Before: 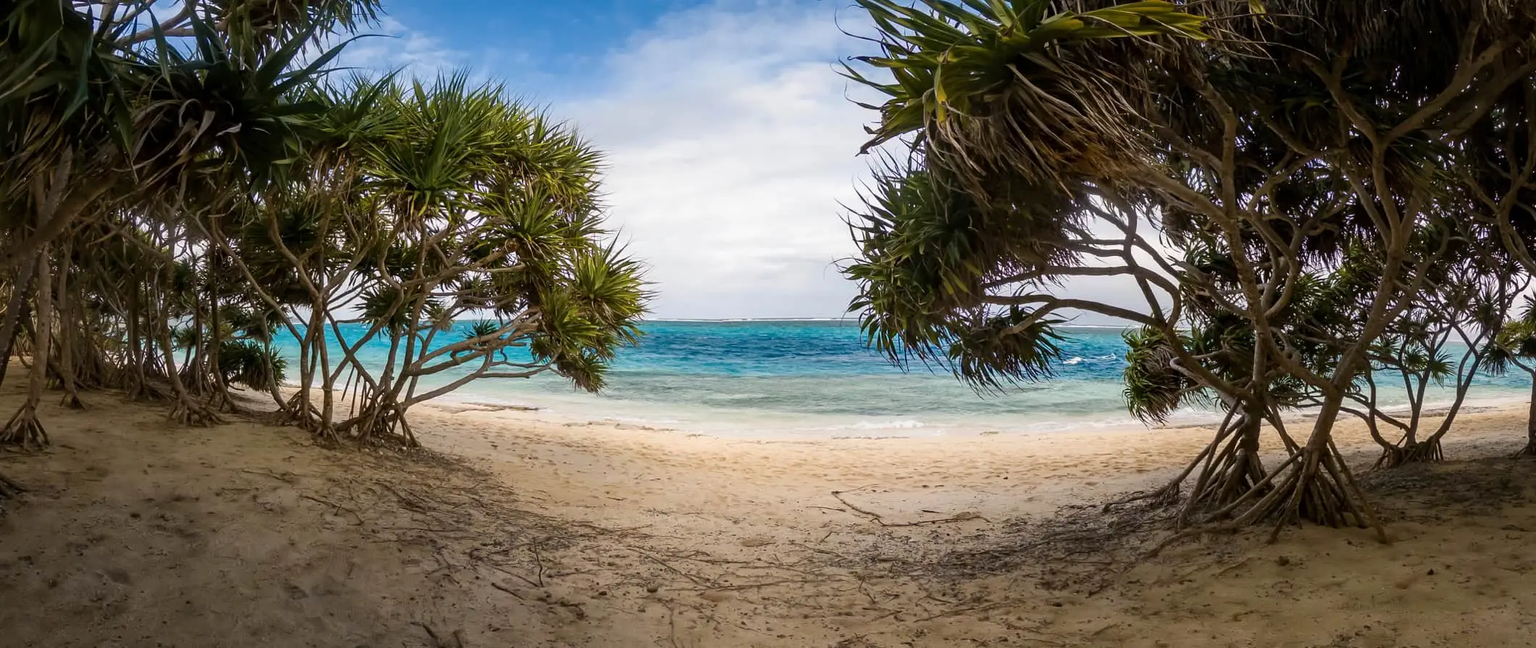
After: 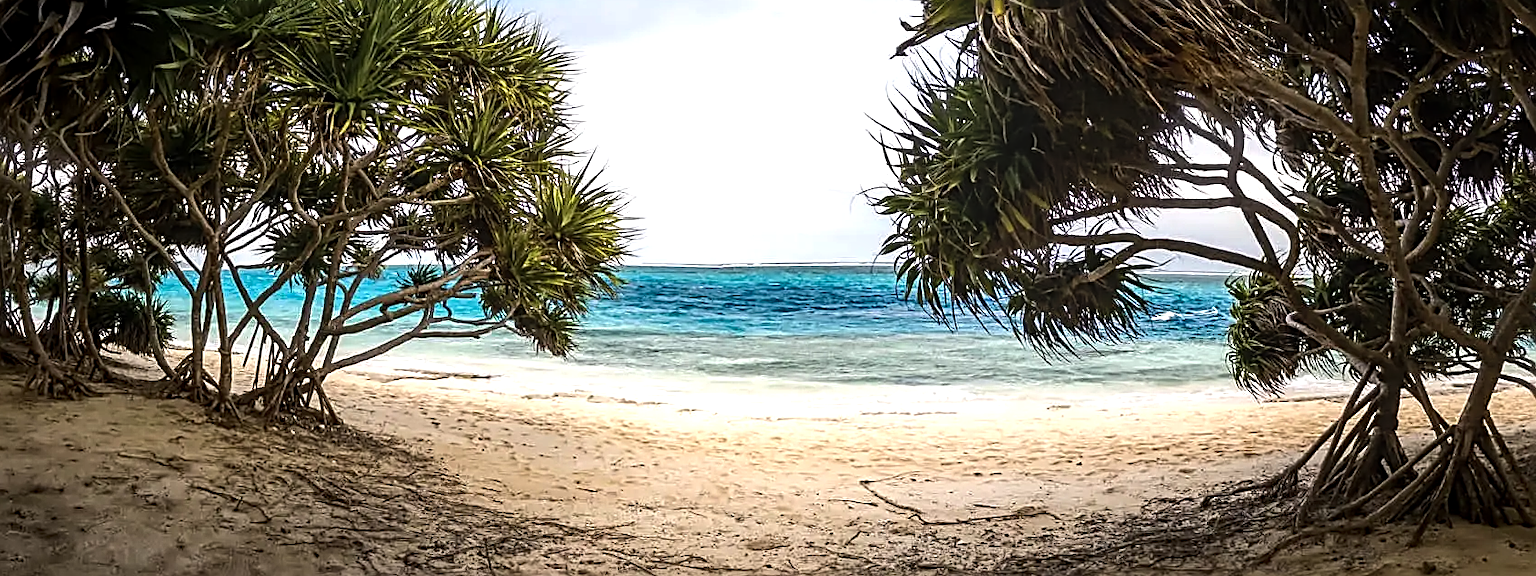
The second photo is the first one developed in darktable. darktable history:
crop: left 9.712%, top 16.928%, right 10.845%, bottom 12.332%
sharpen: radius 2.584, amount 0.688
tone equalizer: -8 EV -0.75 EV, -7 EV -0.7 EV, -6 EV -0.6 EV, -5 EV -0.4 EV, -3 EV 0.4 EV, -2 EV 0.6 EV, -1 EV 0.7 EV, +0 EV 0.75 EV, edges refinement/feathering 500, mask exposure compensation -1.57 EV, preserve details no
local contrast: on, module defaults
